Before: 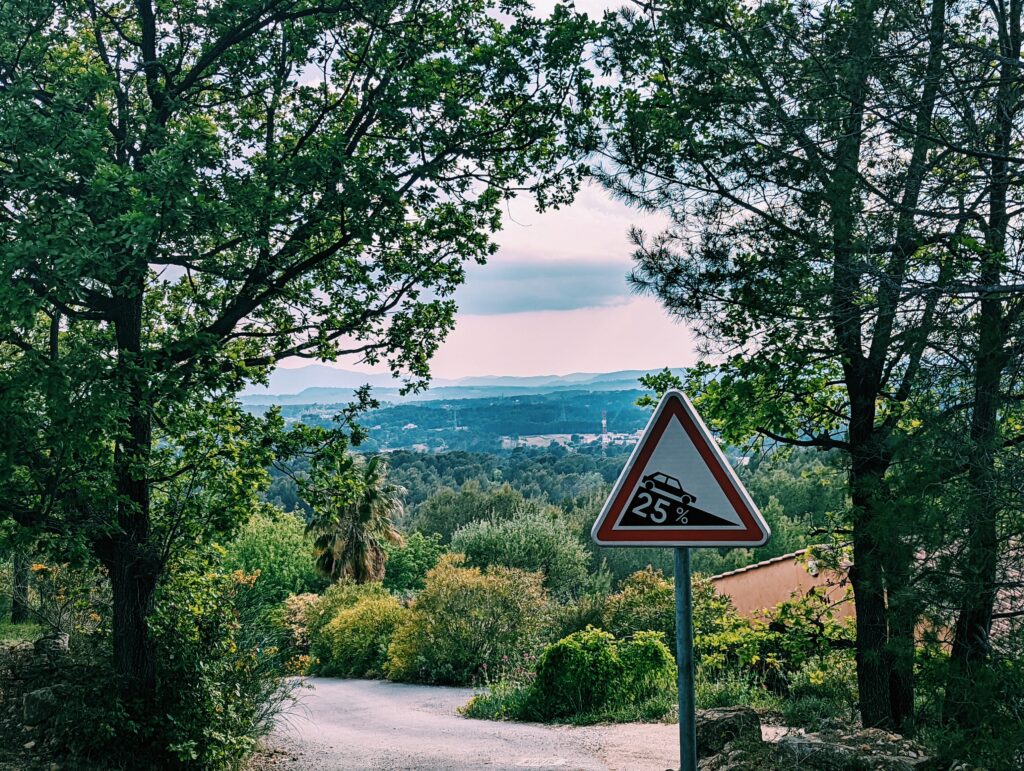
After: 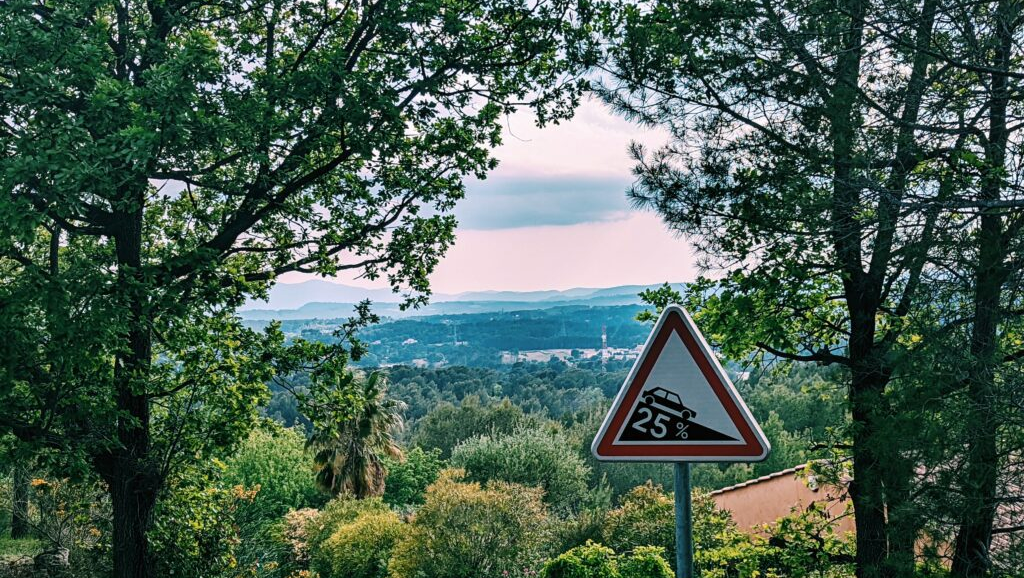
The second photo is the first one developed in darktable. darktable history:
crop: top 11.038%, bottom 13.962%
exposure: exposure 0.081 EV, compensate highlight preservation false
